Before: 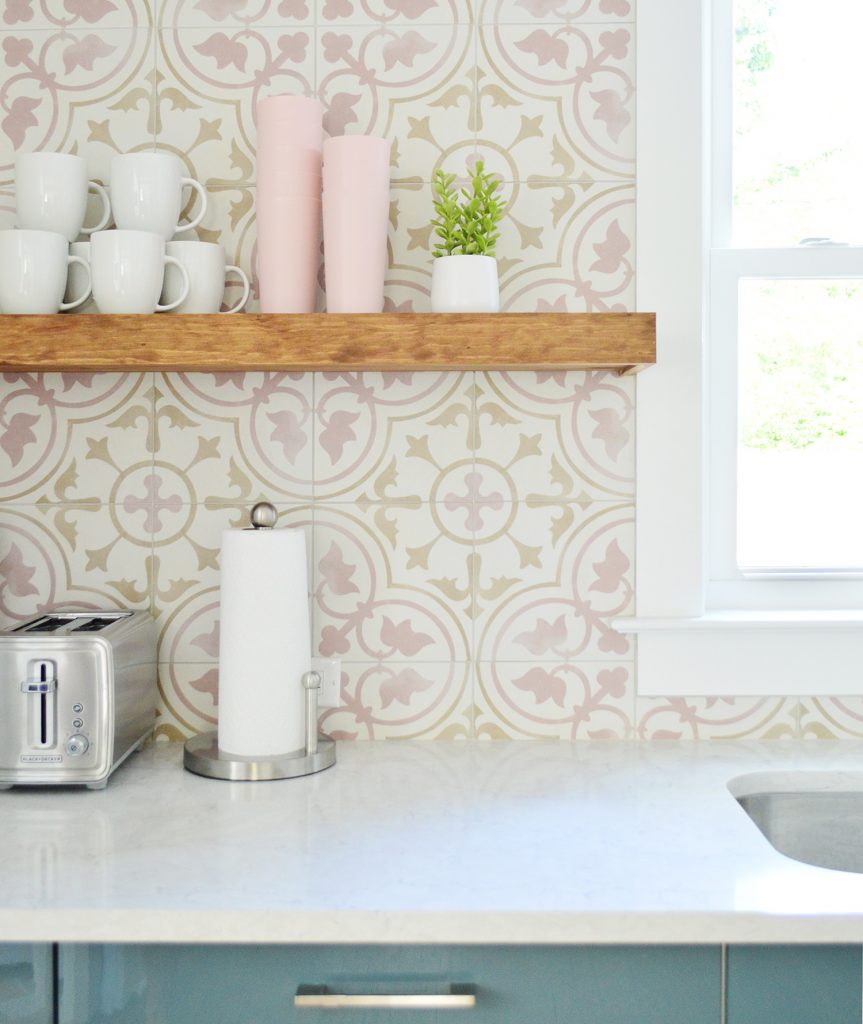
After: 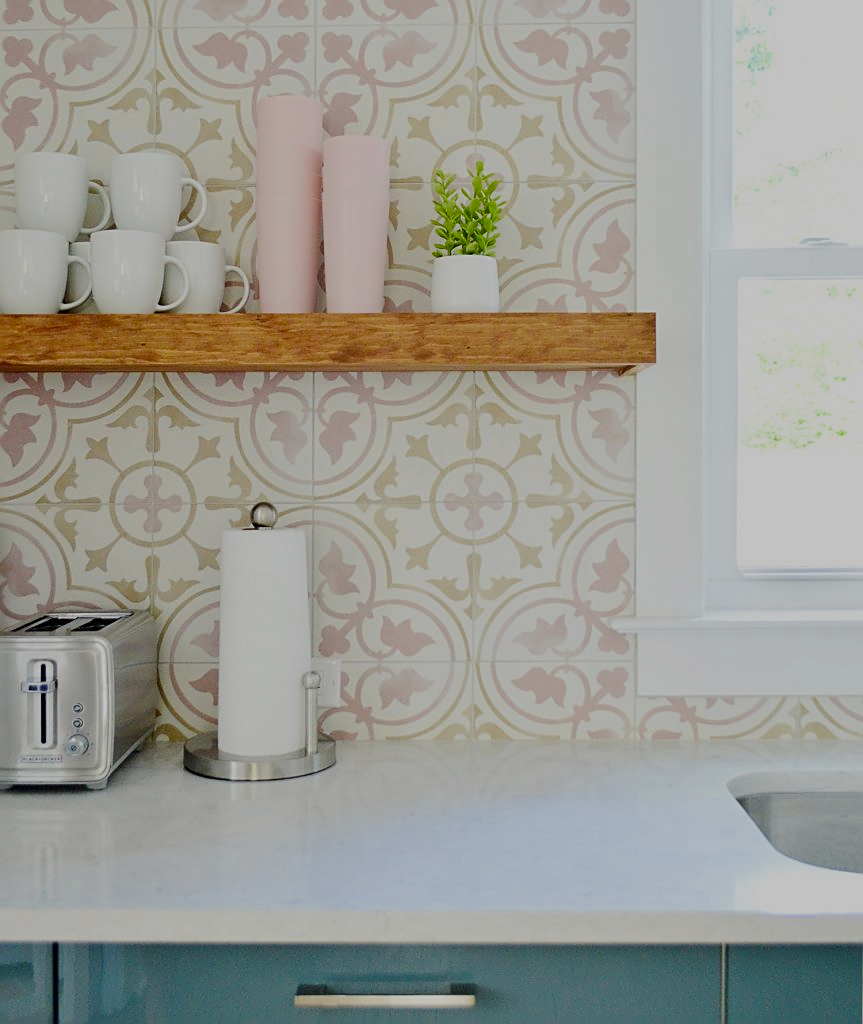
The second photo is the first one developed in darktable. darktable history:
contrast brightness saturation: brightness -0.25, saturation 0.2
filmic rgb: black relative exposure -7.65 EV, white relative exposure 4.56 EV, hardness 3.61
sharpen: on, module defaults
